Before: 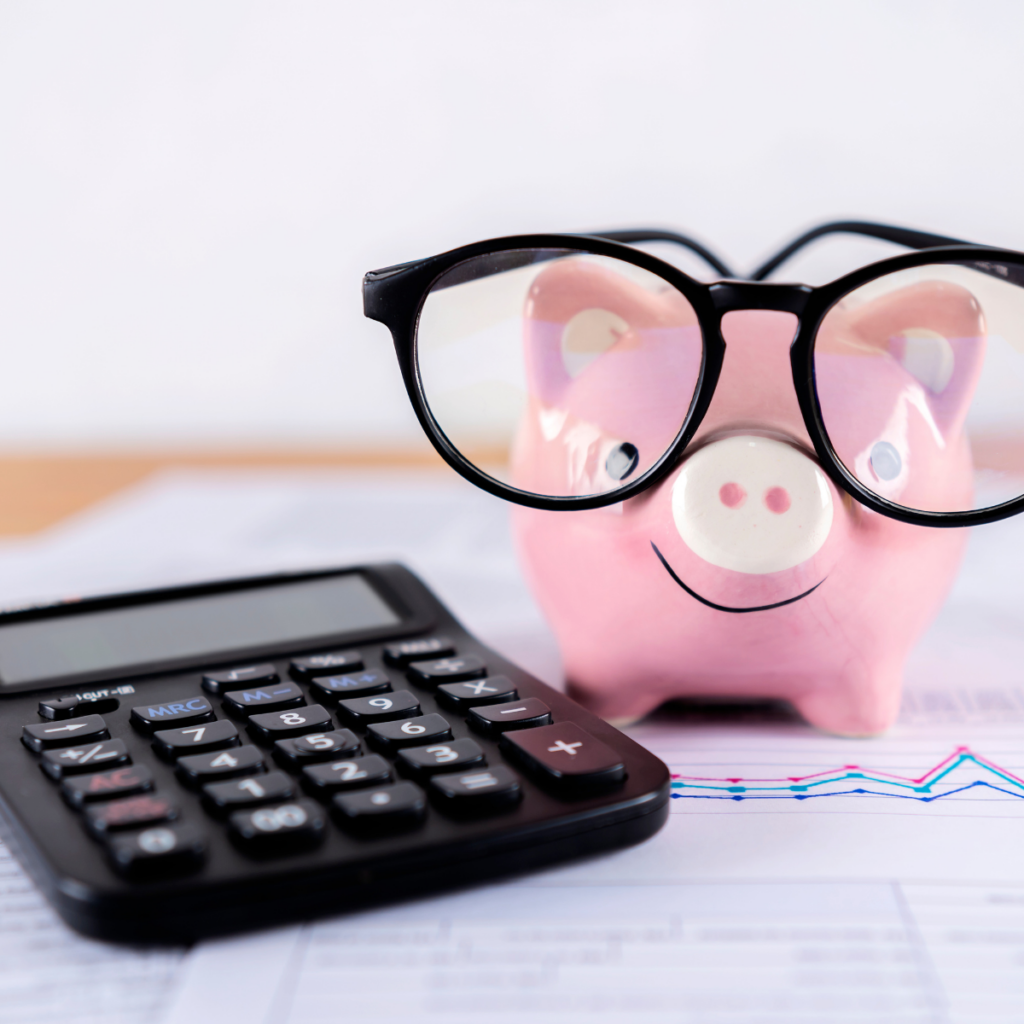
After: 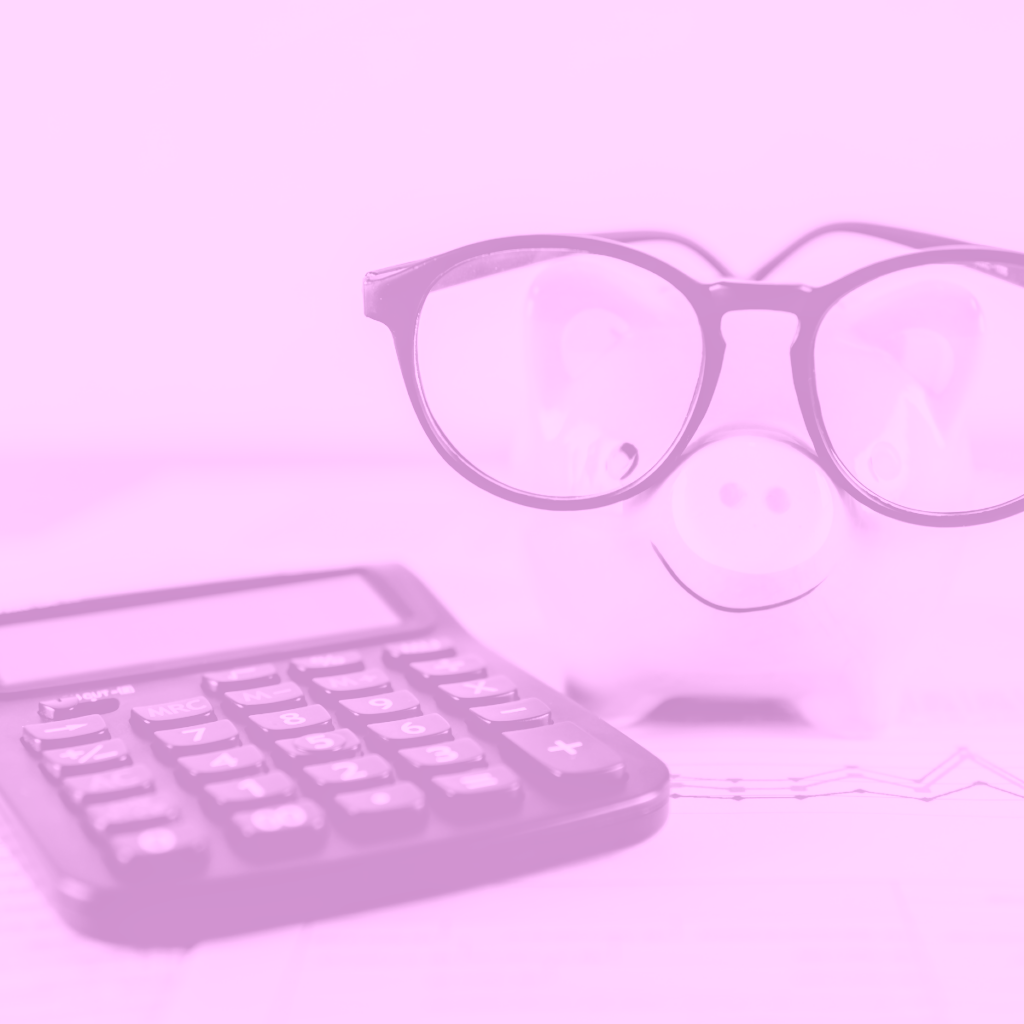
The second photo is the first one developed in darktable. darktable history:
colorize: hue 331.2°, saturation 69%, source mix 30.28%, lightness 69.02%, version 1
local contrast: on, module defaults
filmic rgb: black relative exposure -8.15 EV, white relative exposure 3.76 EV, hardness 4.46
